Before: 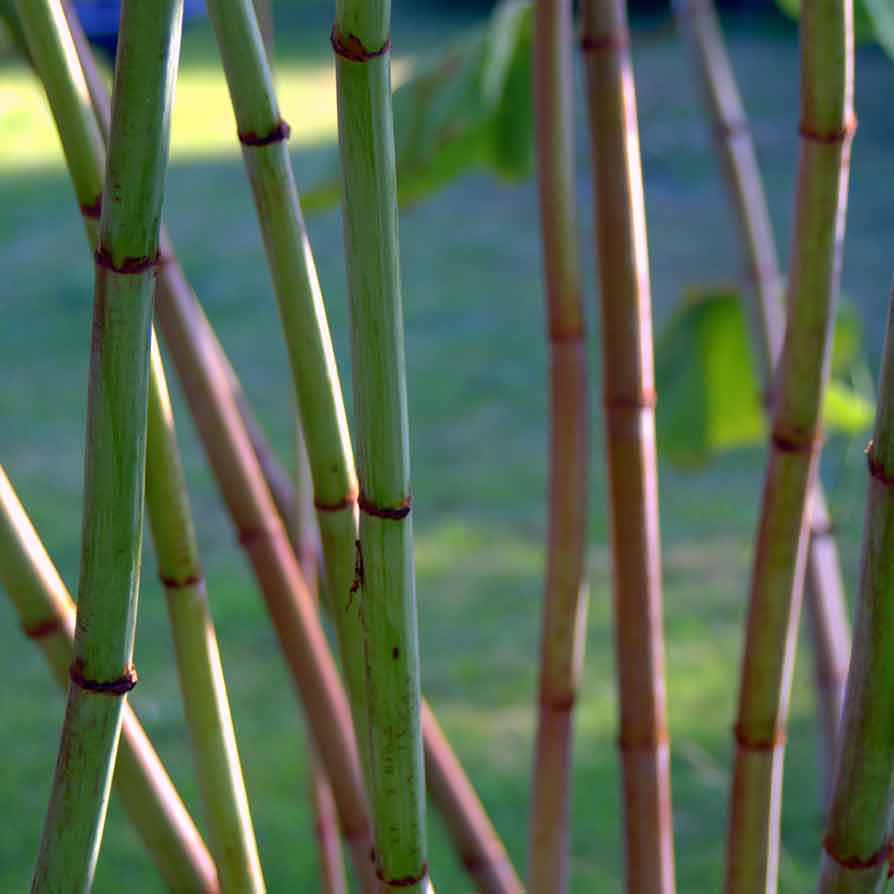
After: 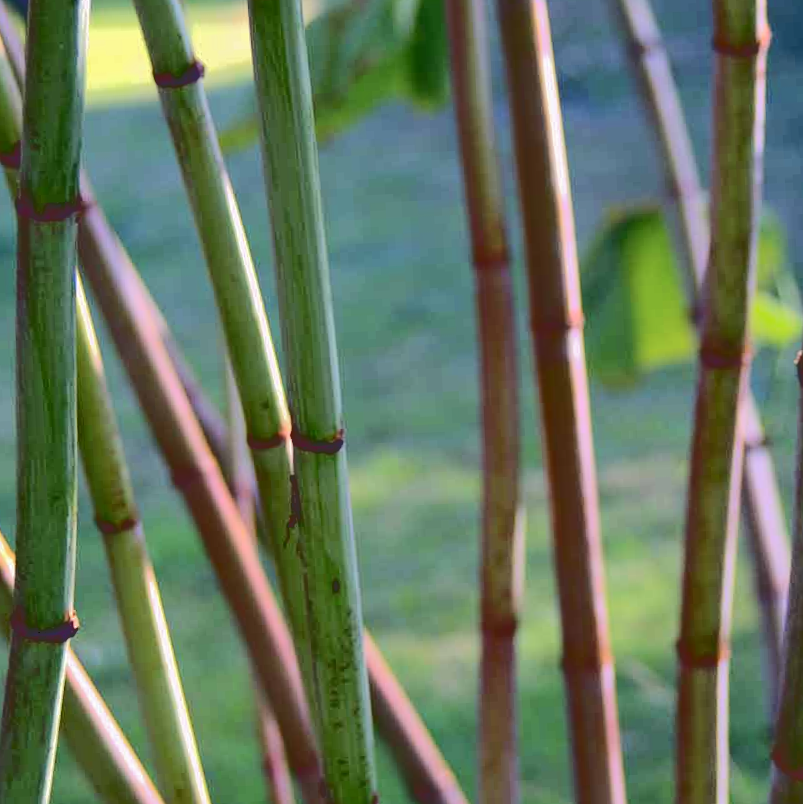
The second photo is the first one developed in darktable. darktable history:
crop and rotate: angle 2.79°, left 5.849%, top 5.714%
shadows and highlights: soften with gaussian
tone curve: curves: ch0 [(0, 0) (0.003, 0.185) (0.011, 0.185) (0.025, 0.187) (0.044, 0.185) (0.069, 0.185) (0.1, 0.18) (0.136, 0.18) (0.177, 0.179) (0.224, 0.202) (0.277, 0.252) (0.335, 0.343) (0.399, 0.452) (0.468, 0.553) (0.543, 0.643) (0.623, 0.717) (0.709, 0.778) (0.801, 0.82) (0.898, 0.856) (1, 1)], color space Lab, independent channels, preserve colors none
